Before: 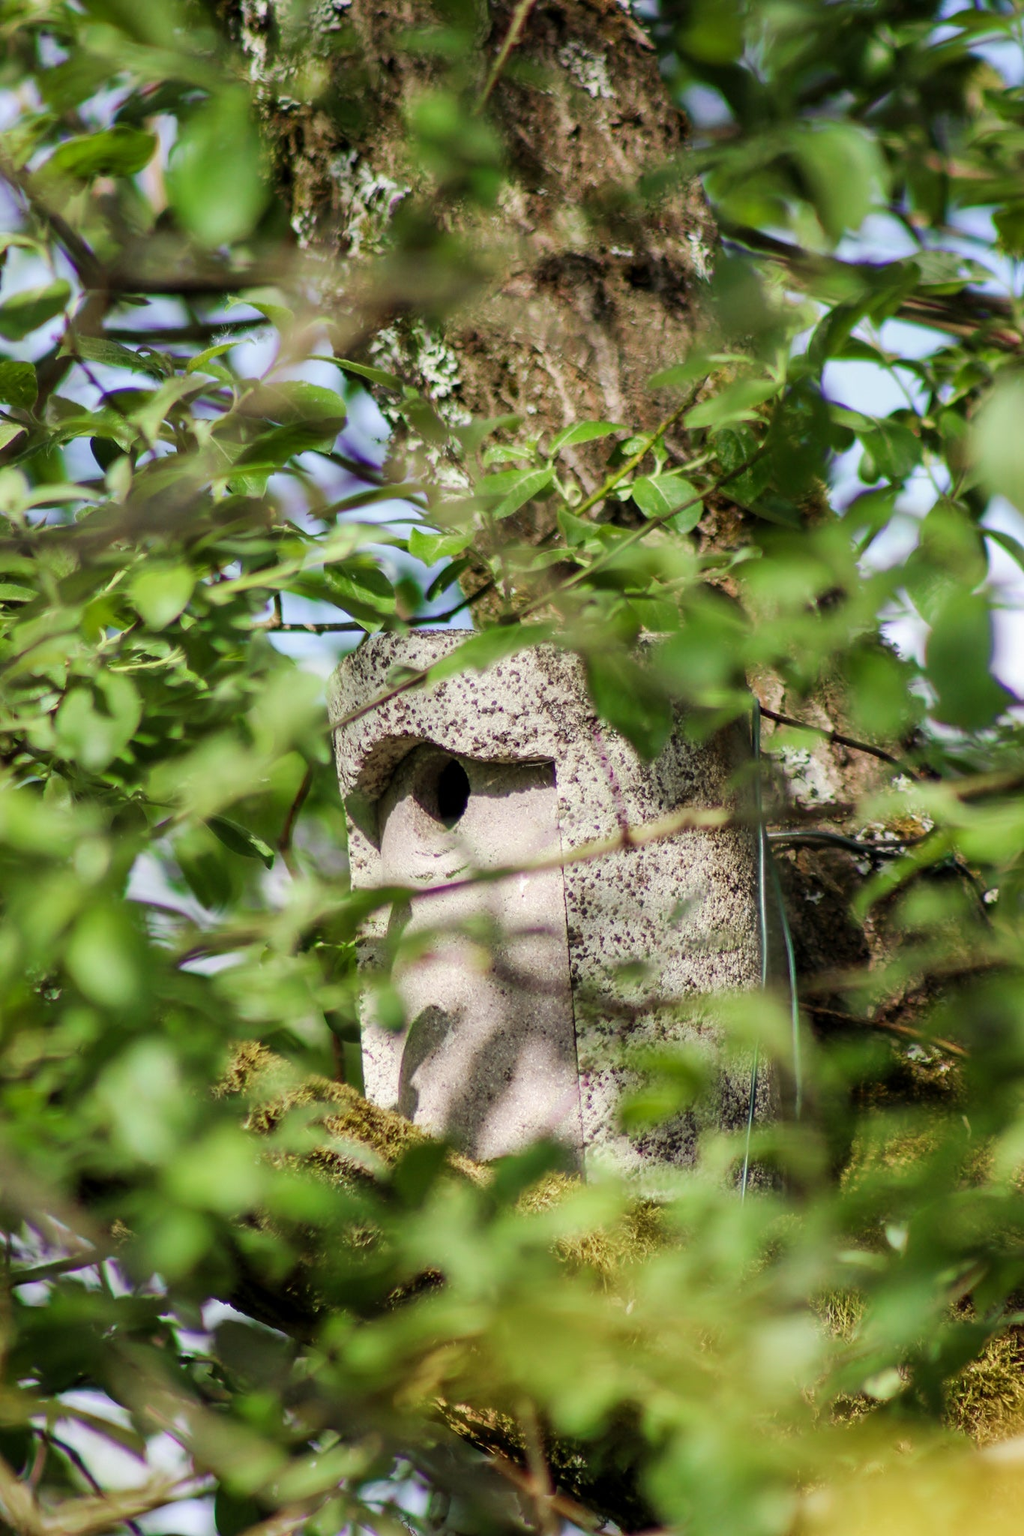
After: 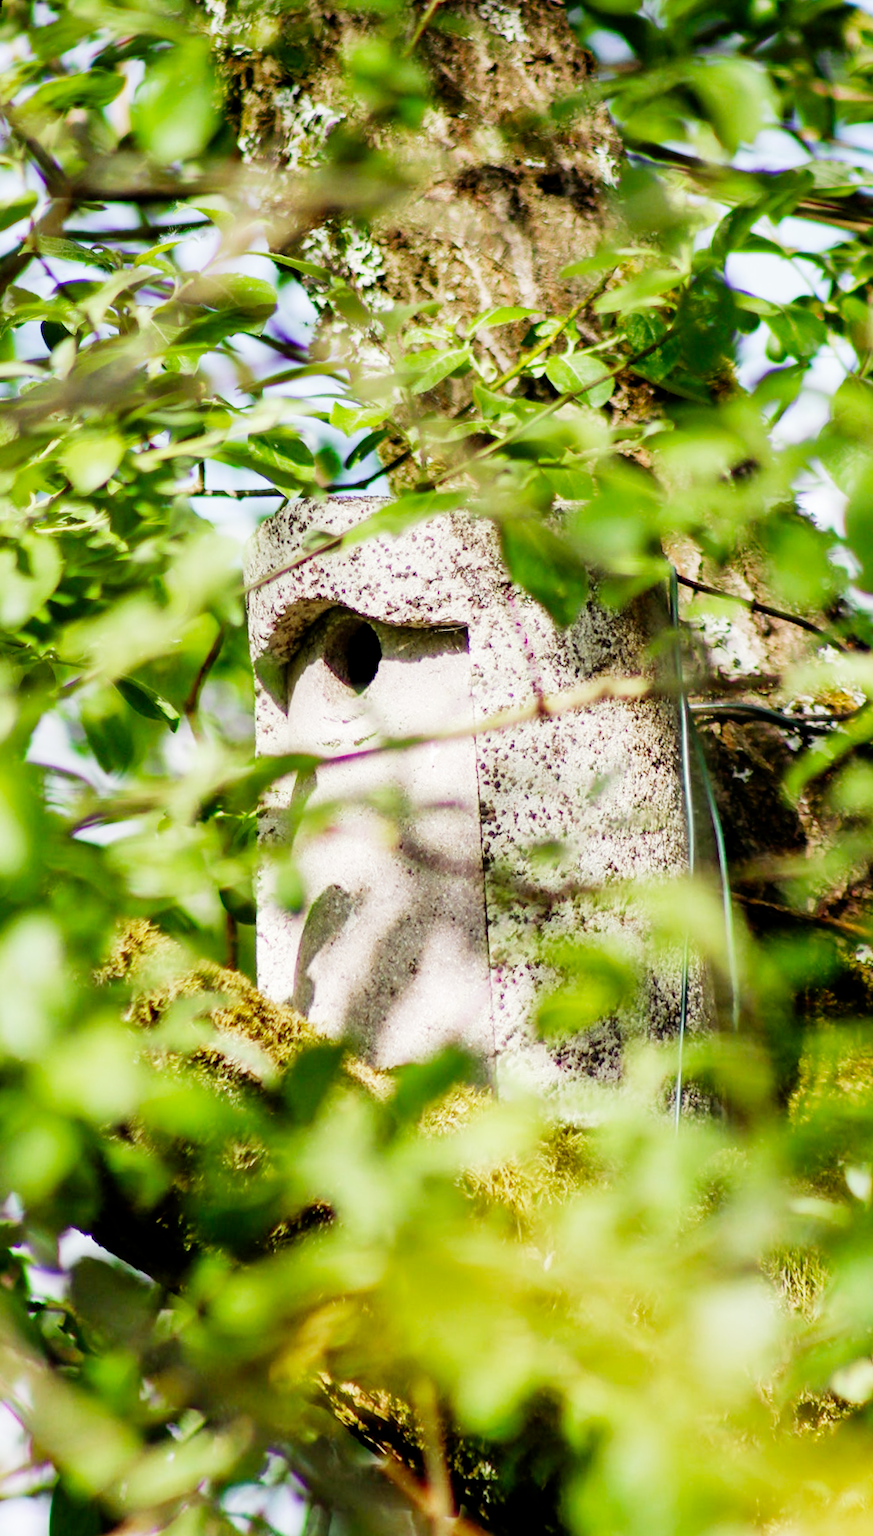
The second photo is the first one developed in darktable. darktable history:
rotate and perspective: rotation 0.72°, lens shift (vertical) -0.352, lens shift (horizontal) -0.051, crop left 0.152, crop right 0.859, crop top 0.019, crop bottom 0.964
crop and rotate: angle -0.5°
levels: mode automatic
color balance: output saturation 110%
filmic rgb: middle gray luminance 29%, black relative exposure -10.3 EV, white relative exposure 5.5 EV, threshold 6 EV, target black luminance 0%, hardness 3.95, latitude 2.04%, contrast 1.132, highlights saturation mix 5%, shadows ↔ highlights balance 15.11%, preserve chrominance no, color science v3 (2019), use custom middle-gray values true, iterations of high-quality reconstruction 0, enable highlight reconstruction true
exposure: black level correction 0, exposure 1.5 EV, compensate highlight preservation false
